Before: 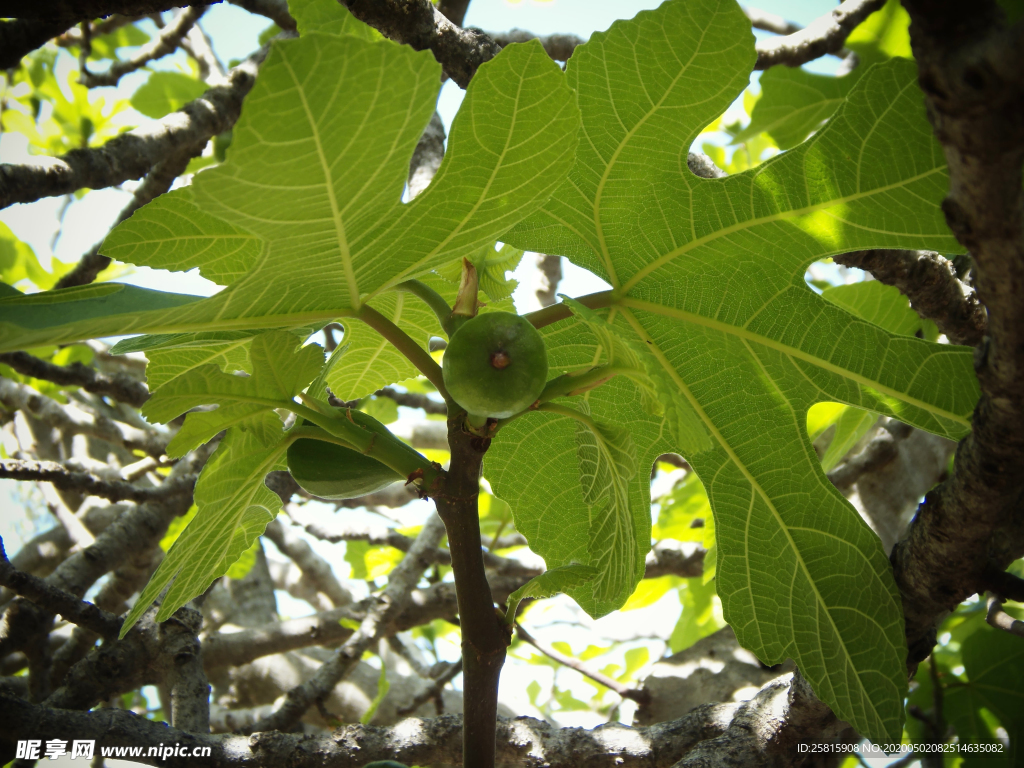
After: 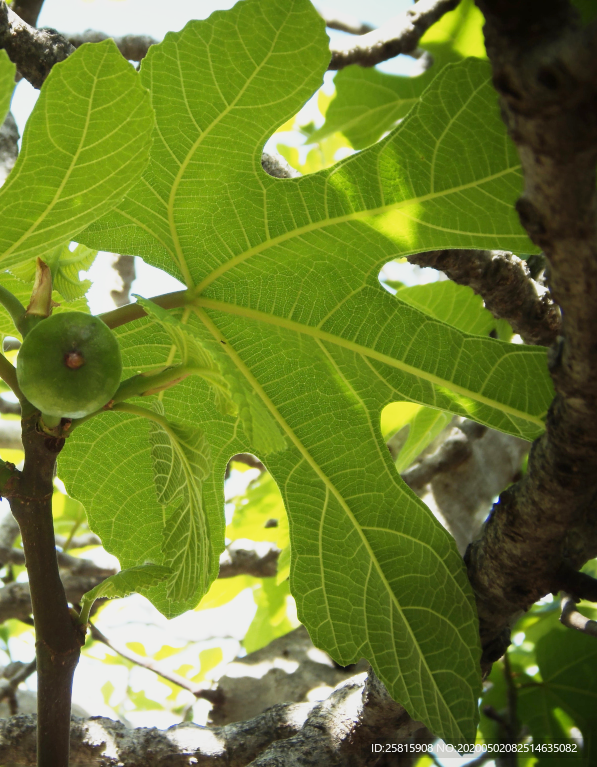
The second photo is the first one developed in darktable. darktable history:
crop: left 41.632%
base curve: curves: ch0 [(0, 0) (0.088, 0.125) (0.176, 0.251) (0.354, 0.501) (0.613, 0.749) (1, 0.877)], preserve colors none
